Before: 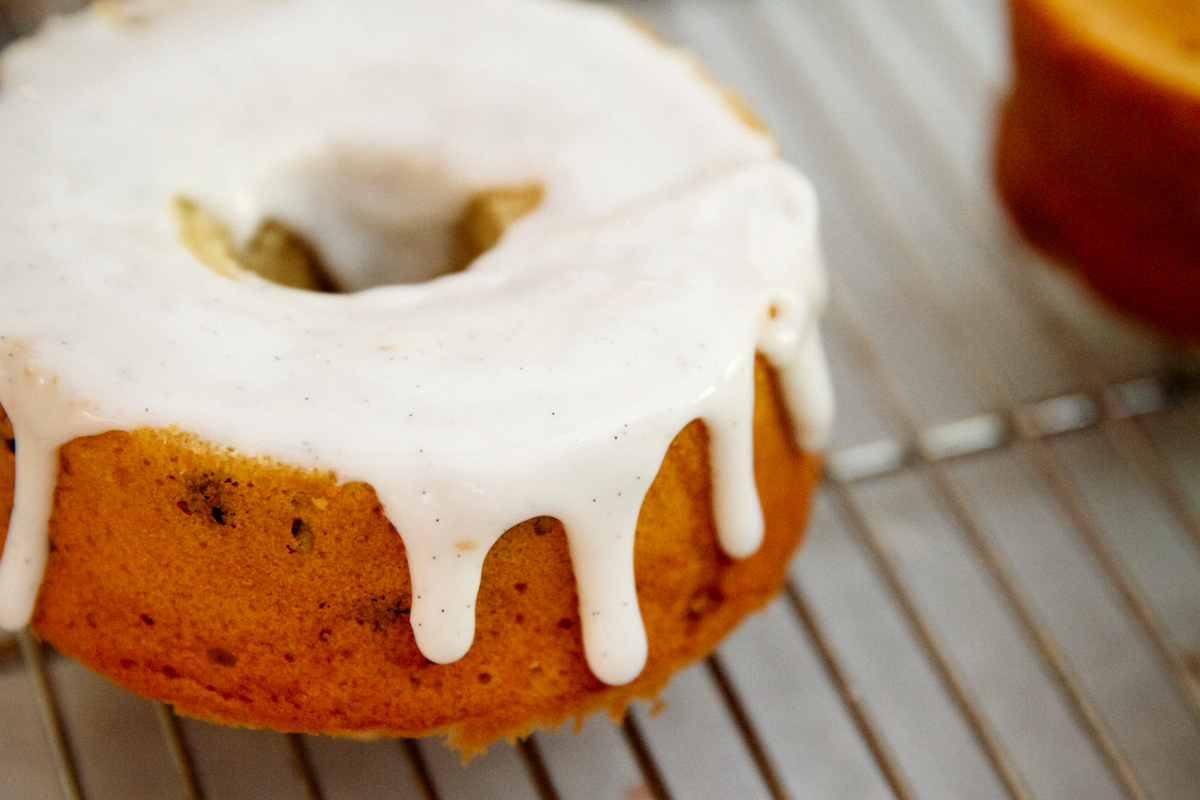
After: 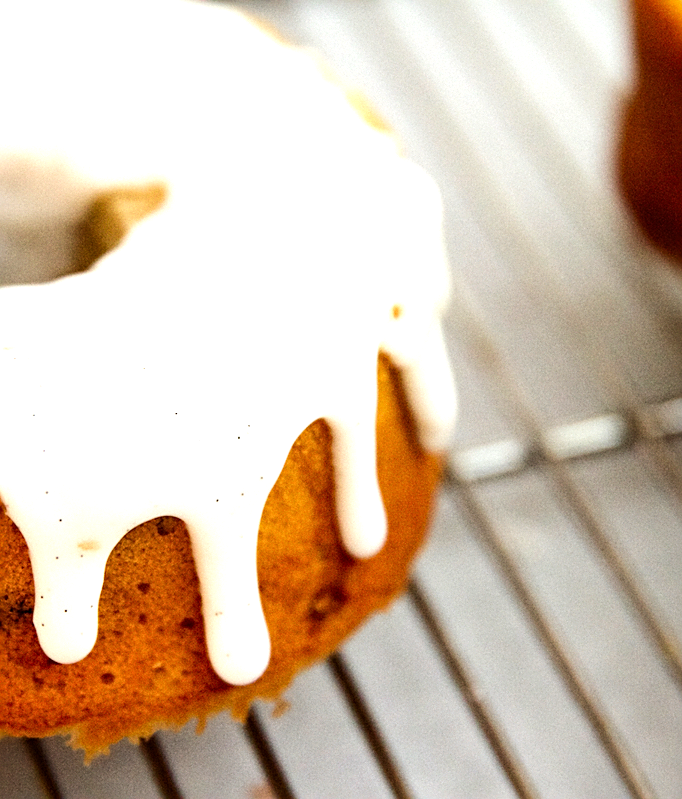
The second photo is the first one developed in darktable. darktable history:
crop: left 31.496%, top 0.009%, right 11.655%
sharpen: on, module defaults
tone equalizer: -8 EV -0.785 EV, -7 EV -0.721 EV, -6 EV -0.602 EV, -5 EV -0.383 EV, -3 EV 0.389 EV, -2 EV 0.6 EV, -1 EV 0.697 EV, +0 EV 0.738 EV, edges refinement/feathering 500, mask exposure compensation -1.57 EV, preserve details no
exposure: exposure 0.187 EV, compensate highlight preservation false
